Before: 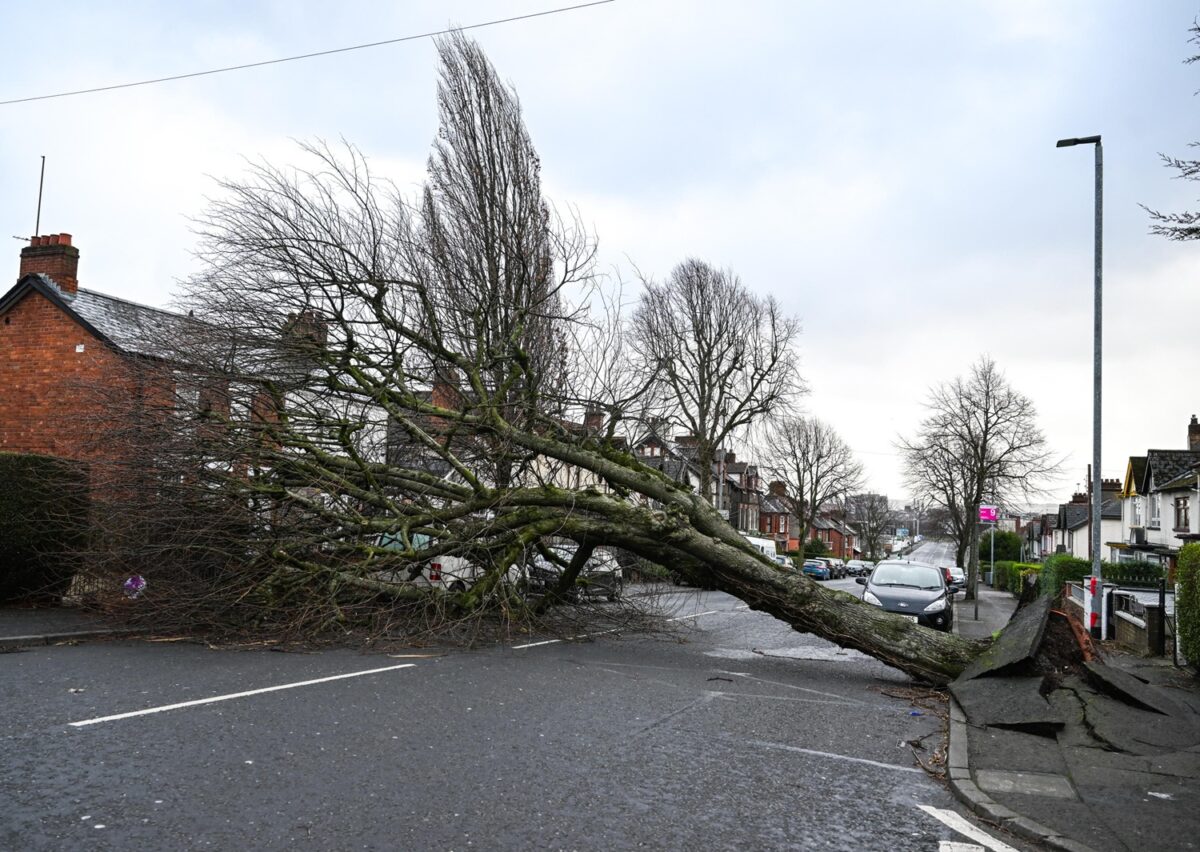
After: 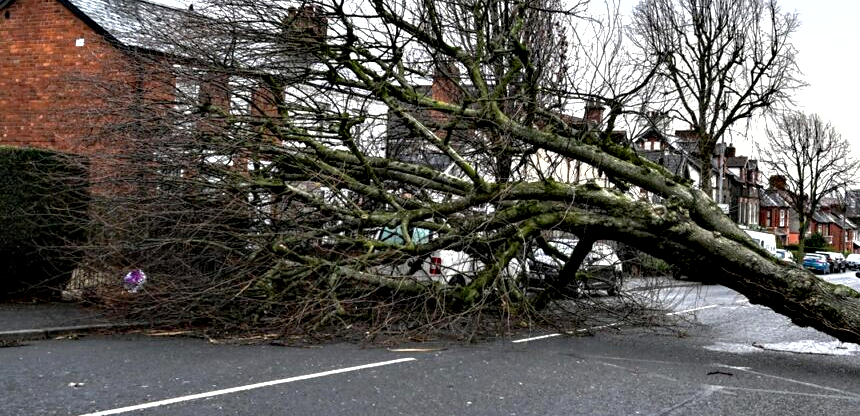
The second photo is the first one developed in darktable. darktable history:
exposure: compensate exposure bias true, compensate highlight preservation false
contrast equalizer: y [[0.6 ×6], [0.55 ×6], [0 ×6], [0 ×6], [0 ×6]]
crop: top 36.024%, right 28.252%, bottom 15.063%
tone equalizer: -8 EV -0.438 EV, -7 EV -0.388 EV, -6 EV -0.319 EV, -5 EV -0.244 EV, -3 EV 0.222 EV, -2 EV 0.343 EV, -1 EV 0.365 EV, +0 EV 0.446 EV, edges refinement/feathering 500, mask exposure compensation -1.57 EV, preserve details no
shadows and highlights: on, module defaults
